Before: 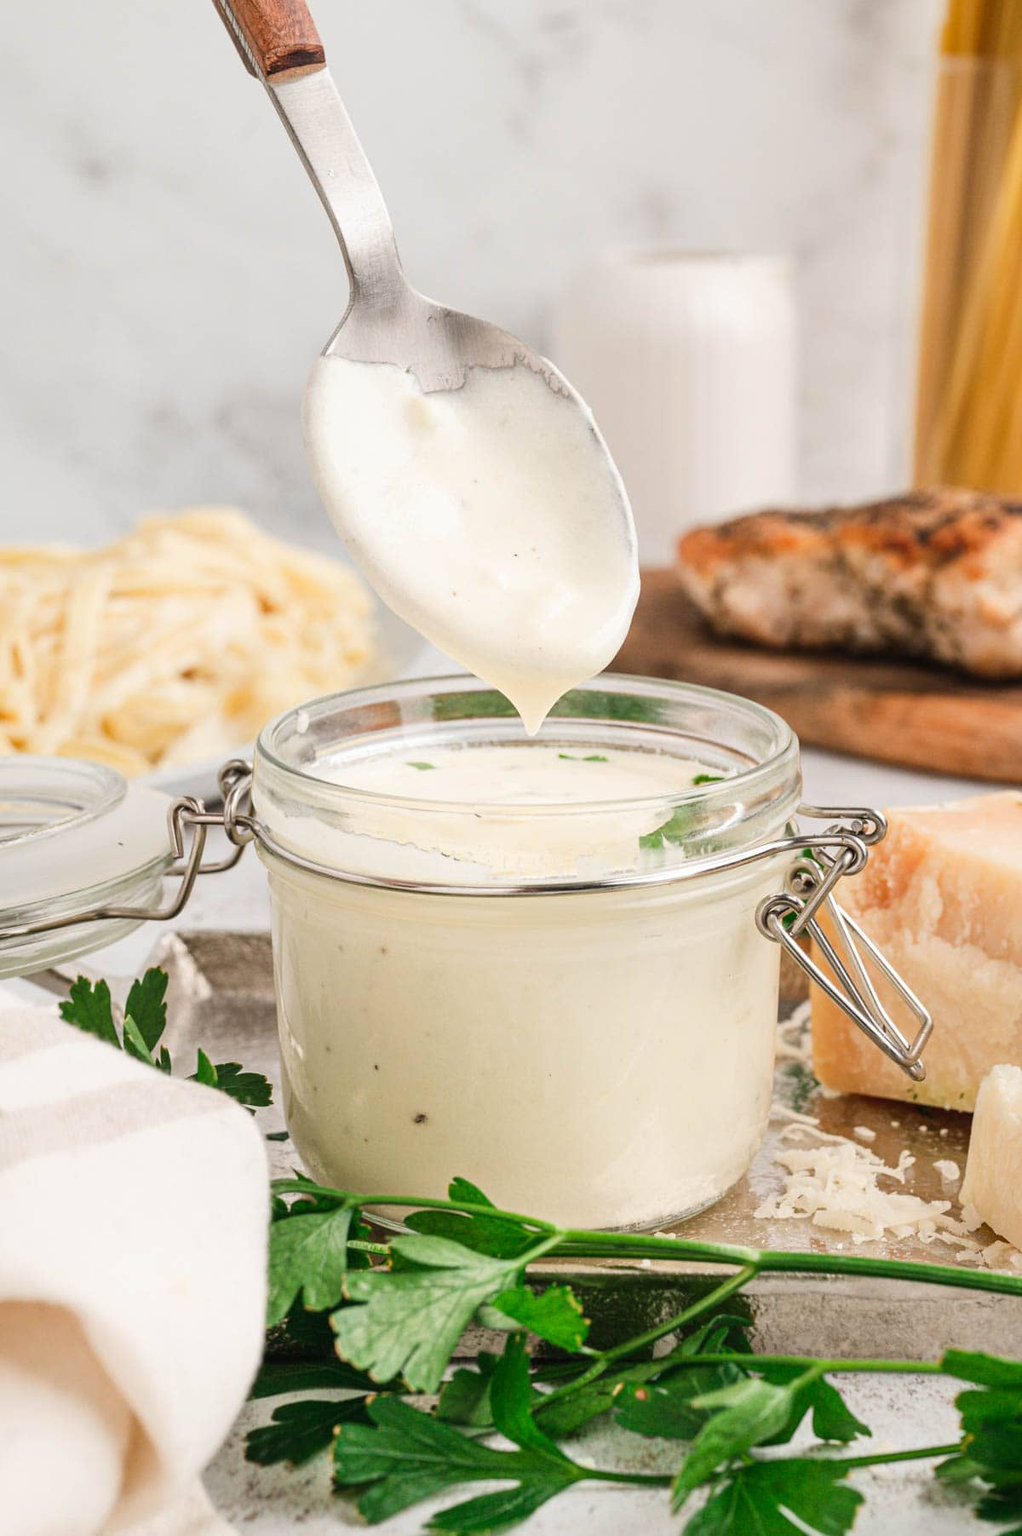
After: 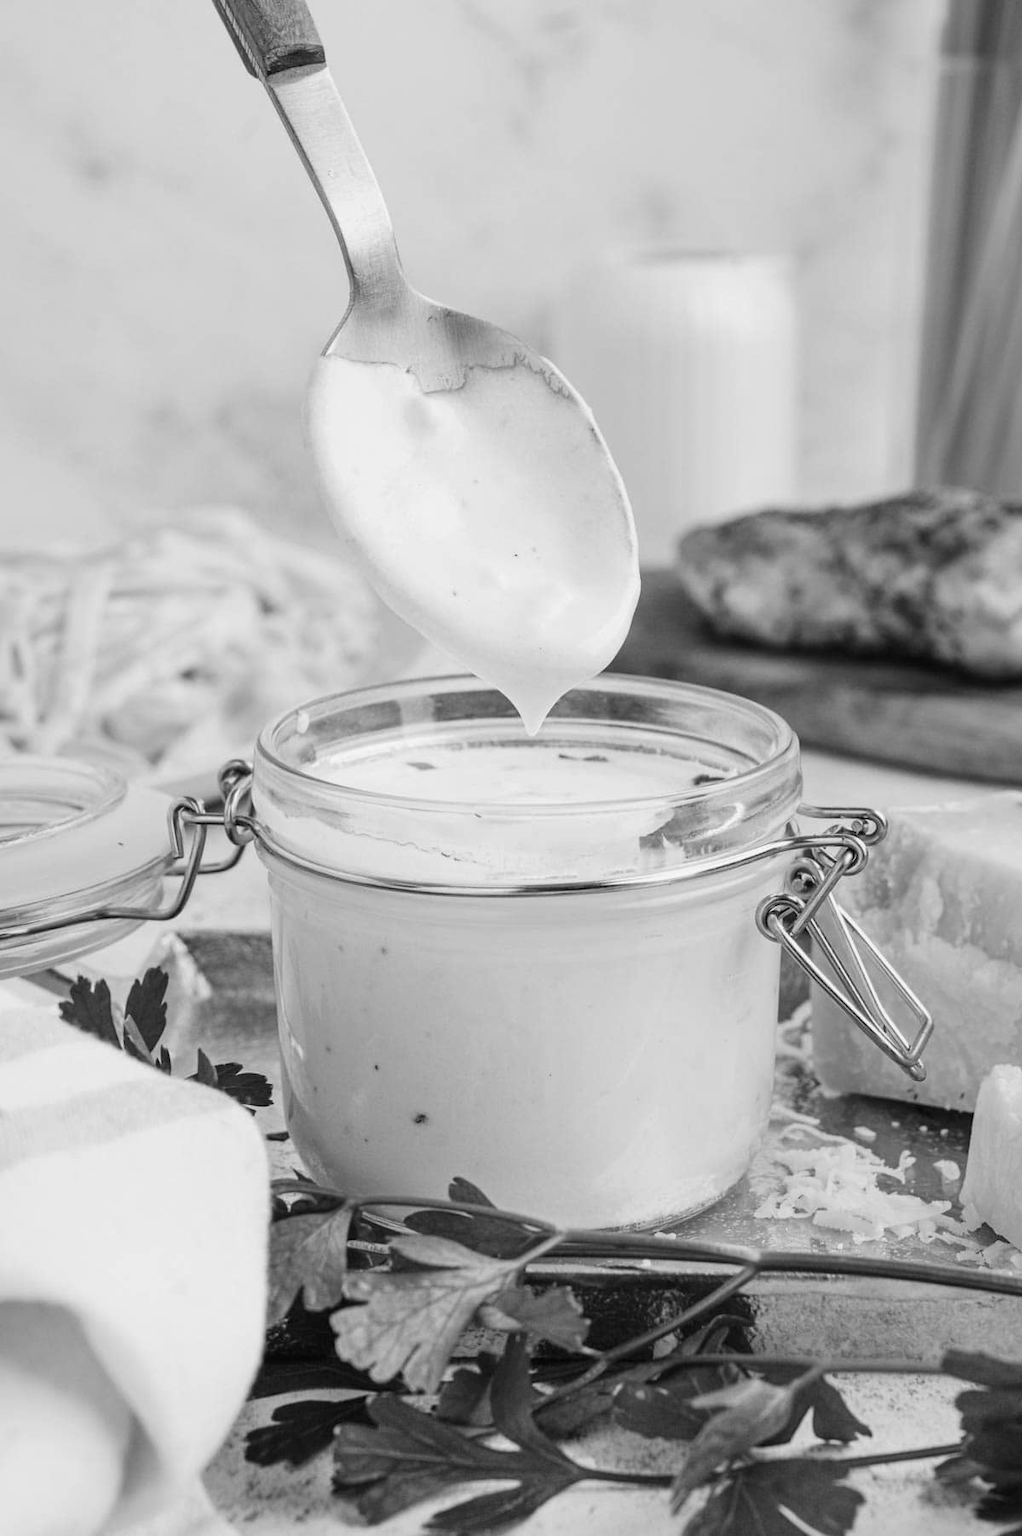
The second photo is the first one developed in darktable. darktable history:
color calibration: output gray [0.18, 0.41, 0.41, 0], illuminant same as pipeline (D50), adaptation XYZ, x 0.346, y 0.359, temperature 5018.9 K, saturation algorithm version 1 (2020)
